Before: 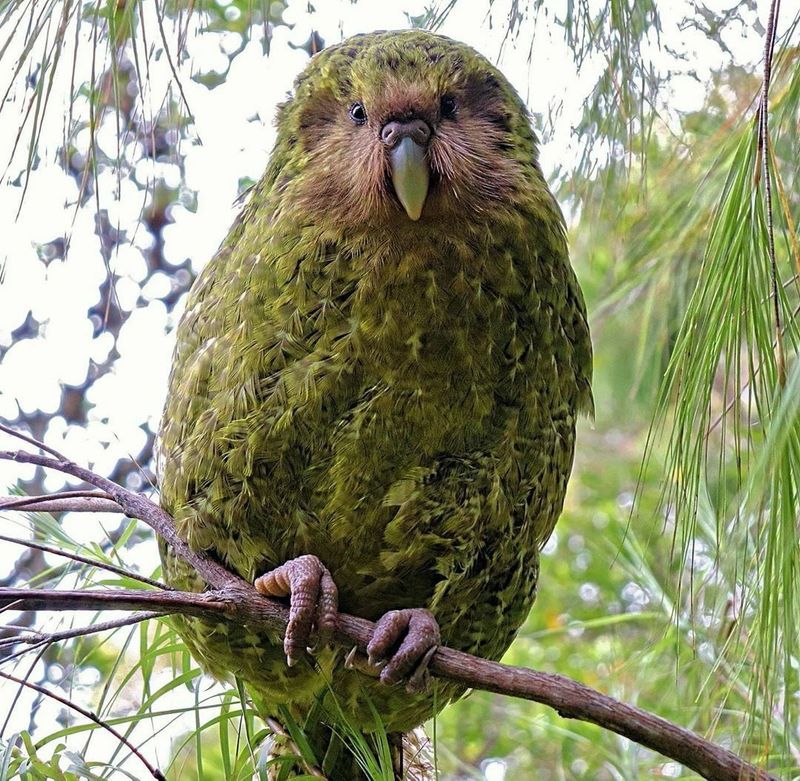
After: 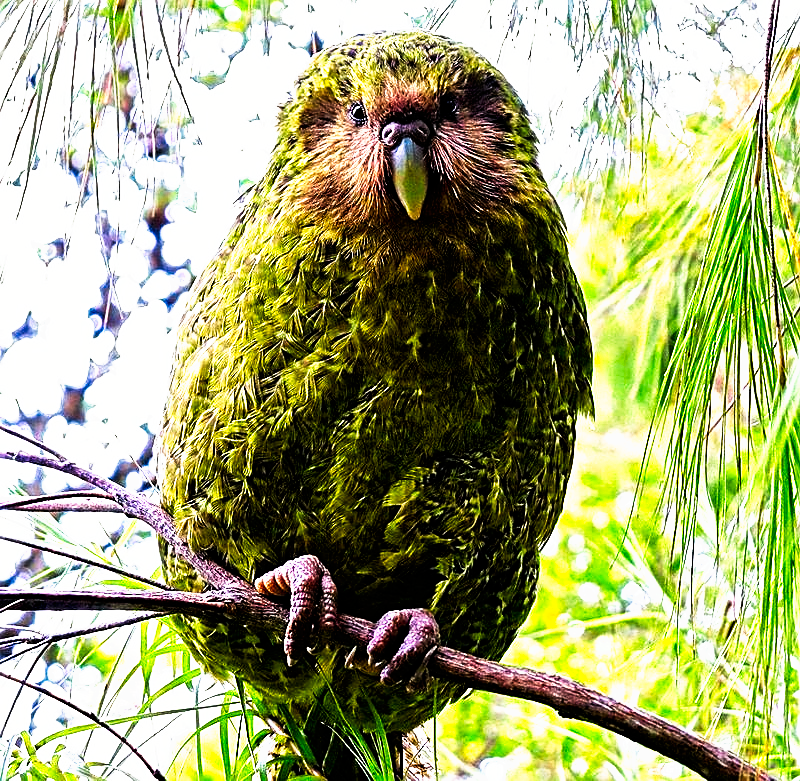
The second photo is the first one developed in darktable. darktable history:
tone curve: curves: ch0 [(0, 0) (0.003, 0) (0.011, 0) (0.025, 0) (0.044, 0.001) (0.069, 0.003) (0.1, 0.003) (0.136, 0.006) (0.177, 0.014) (0.224, 0.056) (0.277, 0.128) (0.335, 0.218) (0.399, 0.346) (0.468, 0.512) (0.543, 0.713) (0.623, 0.898) (0.709, 0.987) (0.801, 0.99) (0.898, 0.99) (1, 1)], preserve colors none
sharpen: on, module defaults
